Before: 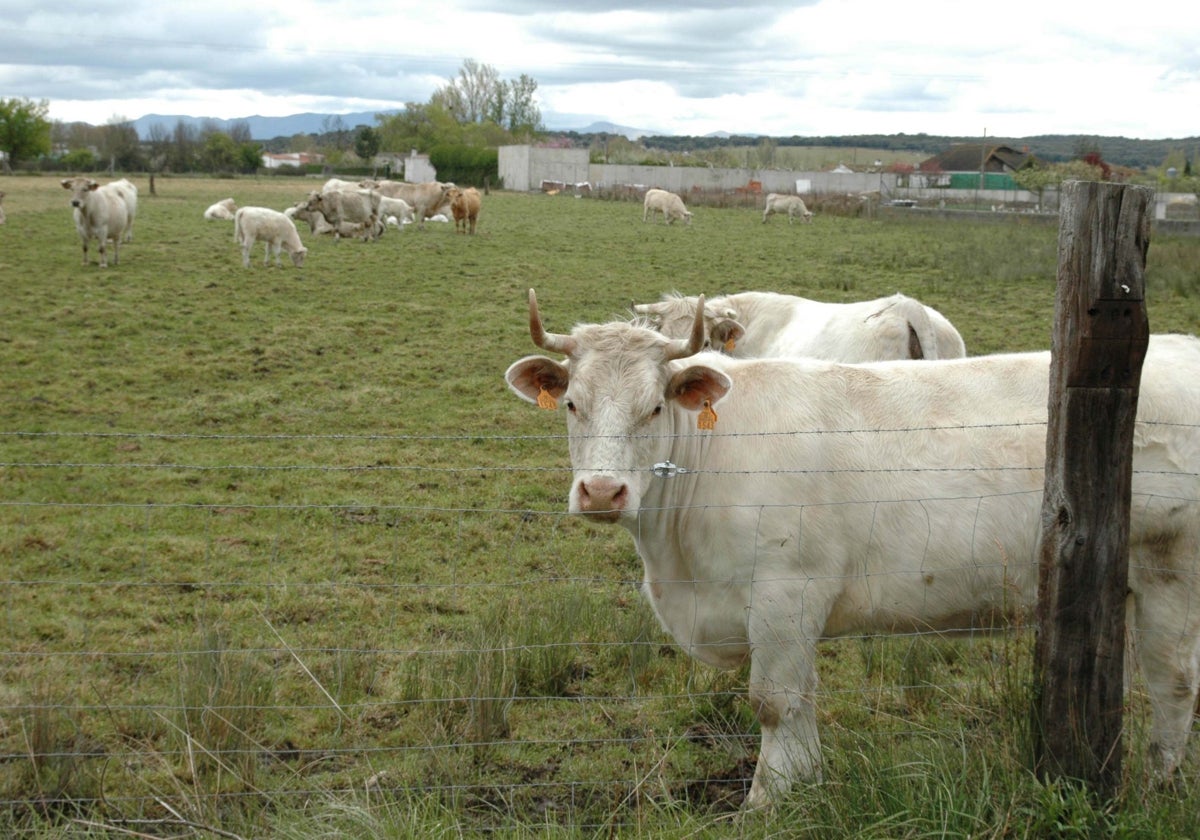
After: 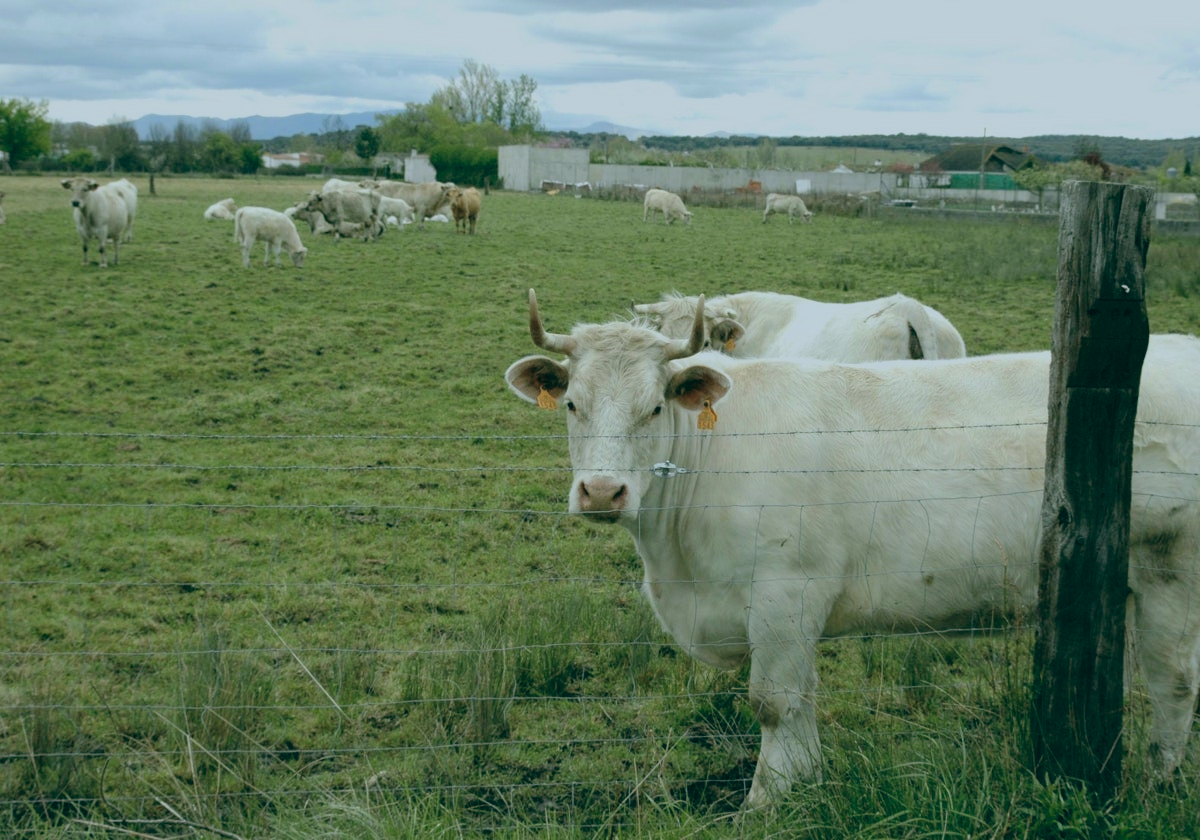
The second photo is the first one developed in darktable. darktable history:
filmic rgb: black relative exposure -7.65 EV, white relative exposure 4.56 EV, hardness 3.61, color science v6 (2022)
color balance: lift [1.005, 0.99, 1.007, 1.01], gamma [1, 1.034, 1.032, 0.966], gain [0.873, 1.055, 1.067, 0.933]
white balance: red 0.926, green 1.003, blue 1.133
